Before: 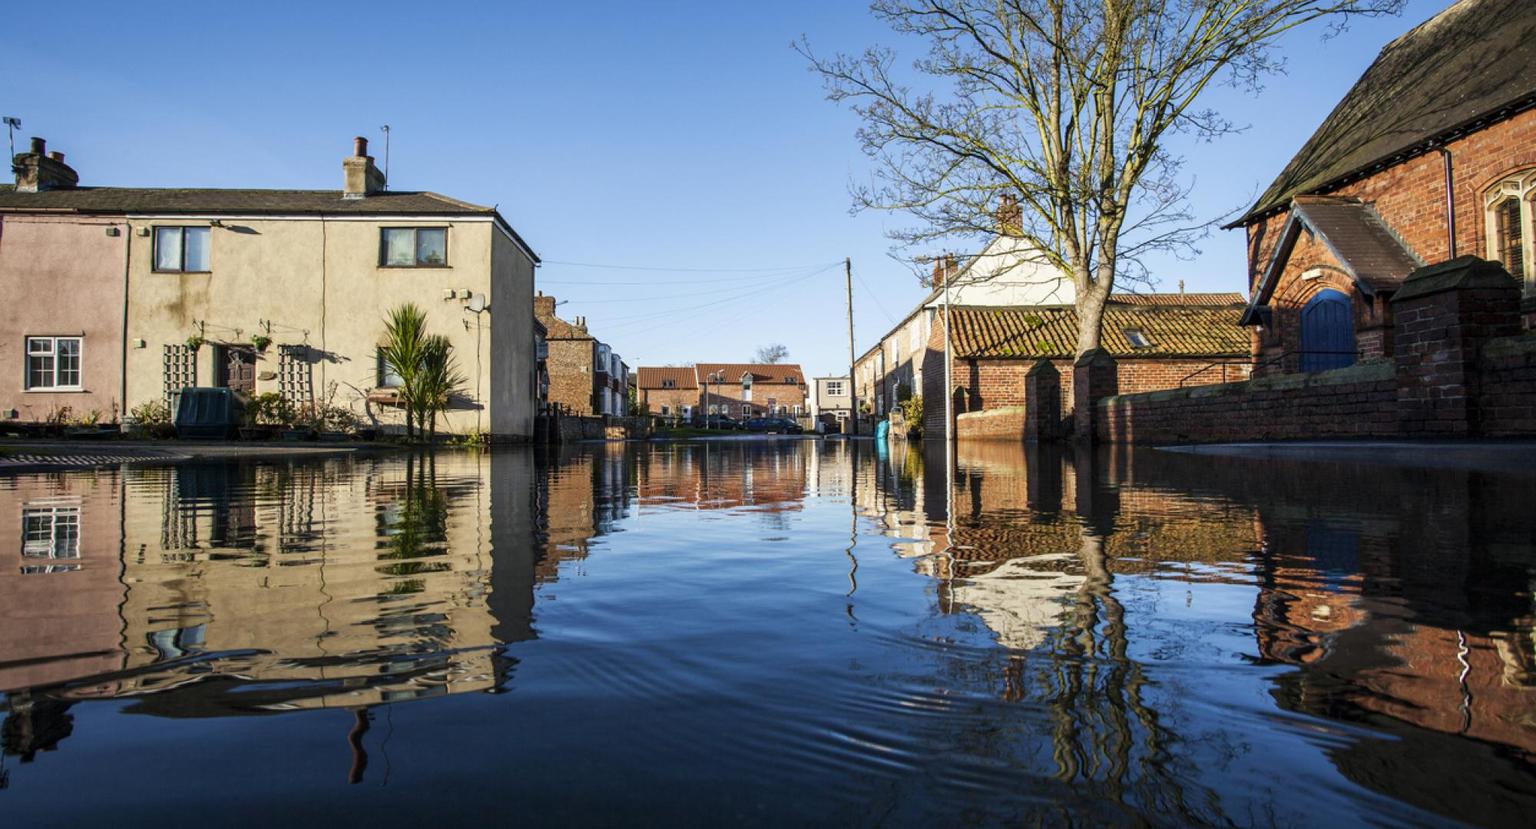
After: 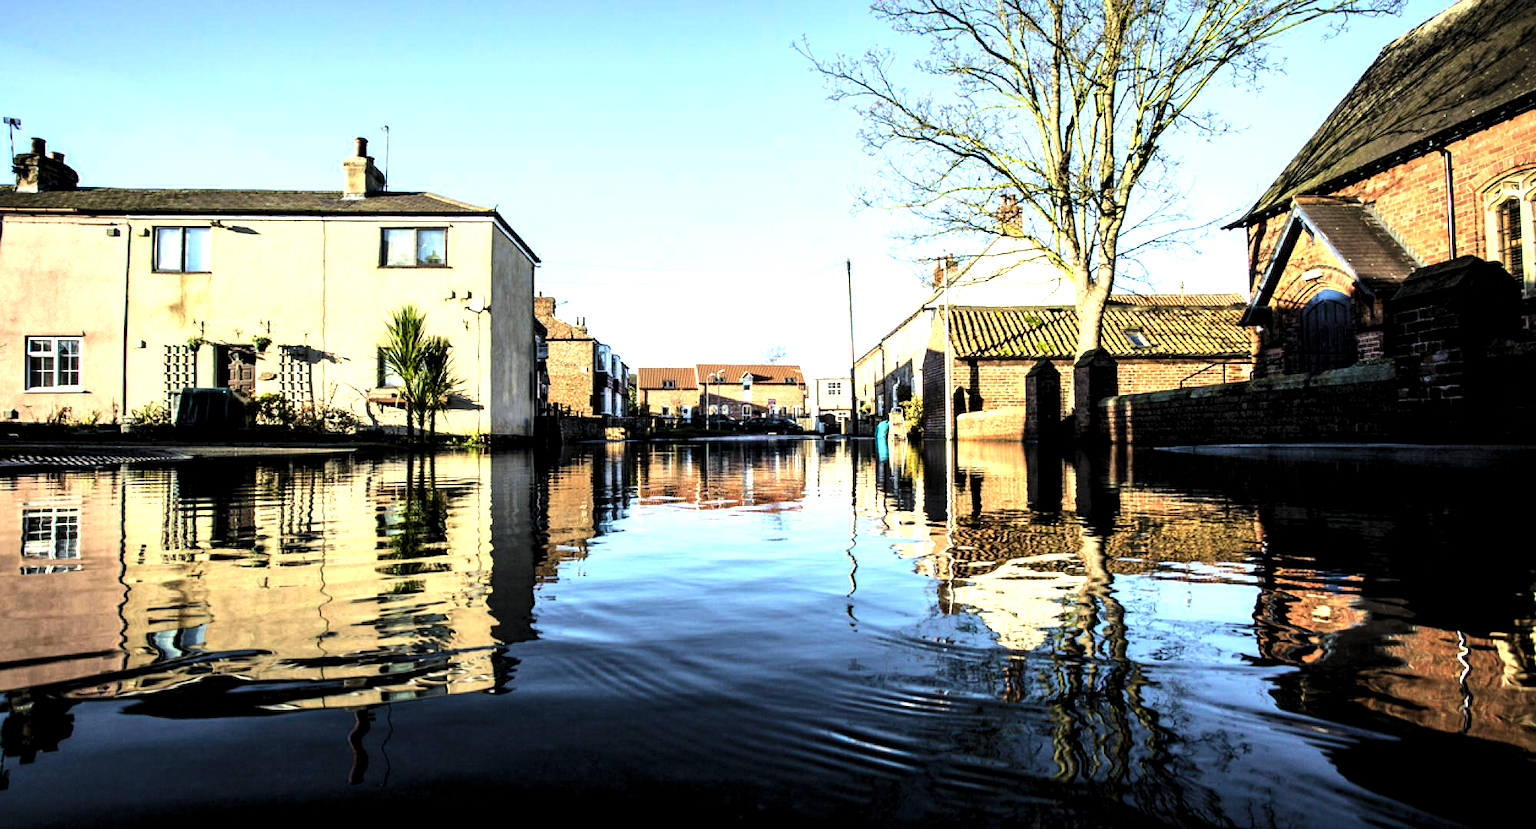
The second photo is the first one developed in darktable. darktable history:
levels: levels [0.129, 0.519, 0.867]
exposure: exposure 0.605 EV, compensate highlight preservation false
tone curve: curves: ch0 [(0, 0) (0.114, 0.083) (0.291, 0.3) (0.447, 0.535) (0.602, 0.712) (0.772, 0.864) (0.999, 0.978)]; ch1 [(0, 0) (0.389, 0.352) (0.458, 0.433) (0.486, 0.474) (0.509, 0.505) (0.535, 0.541) (0.555, 0.557) (0.677, 0.724) (1, 1)]; ch2 [(0, 0) (0.369, 0.388) (0.449, 0.431) (0.501, 0.5) (0.528, 0.552) (0.561, 0.596) (0.697, 0.721) (1, 1)], color space Lab, independent channels, preserve colors none
